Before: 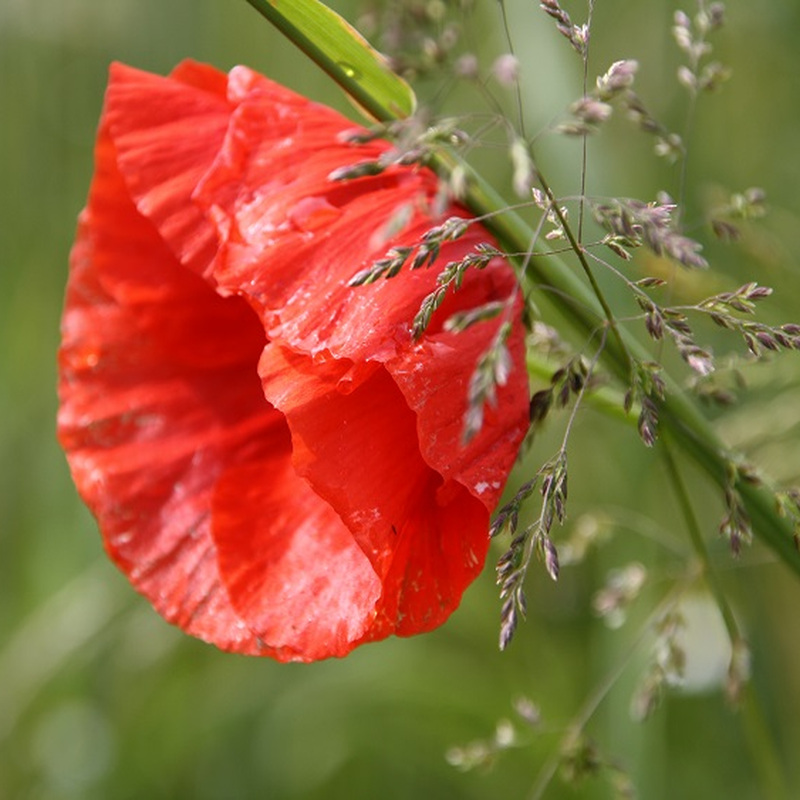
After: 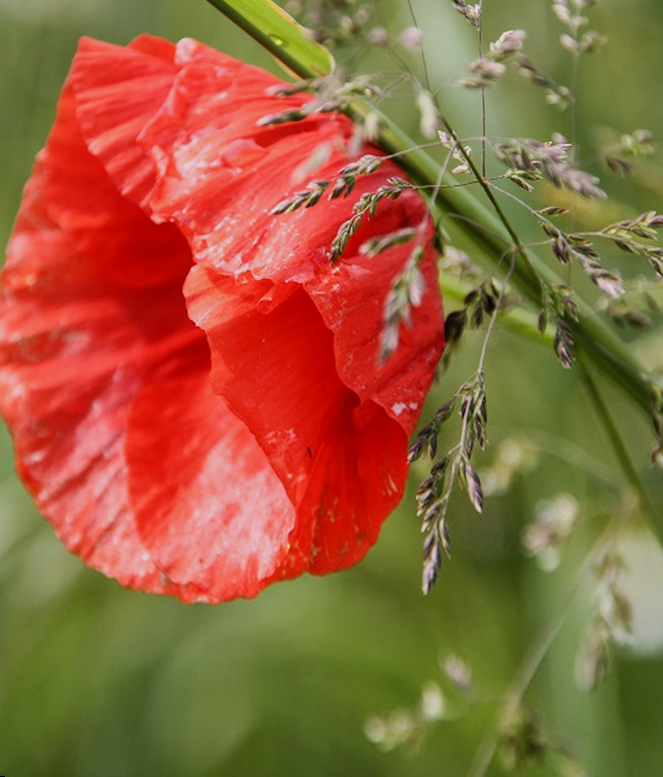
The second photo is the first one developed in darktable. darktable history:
local contrast: detail 110%
tone equalizer: -8 EV -0.417 EV, -7 EV -0.389 EV, -6 EV -0.333 EV, -5 EV -0.222 EV, -3 EV 0.222 EV, -2 EV 0.333 EV, -1 EV 0.389 EV, +0 EV 0.417 EV, edges refinement/feathering 500, mask exposure compensation -1.57 EV, preserve details no
rotate and perspective: rotation 0.72°, lens shift (vertical) -0.352, lens shift (horizontal) -0.051, crop left 0.152, crop right 0.859, crop top 0.019, crop bottom 0.964
filmic rgb: black relative exposure -16 EV, white relative exposure 6.92 EV, hardness 4.7
